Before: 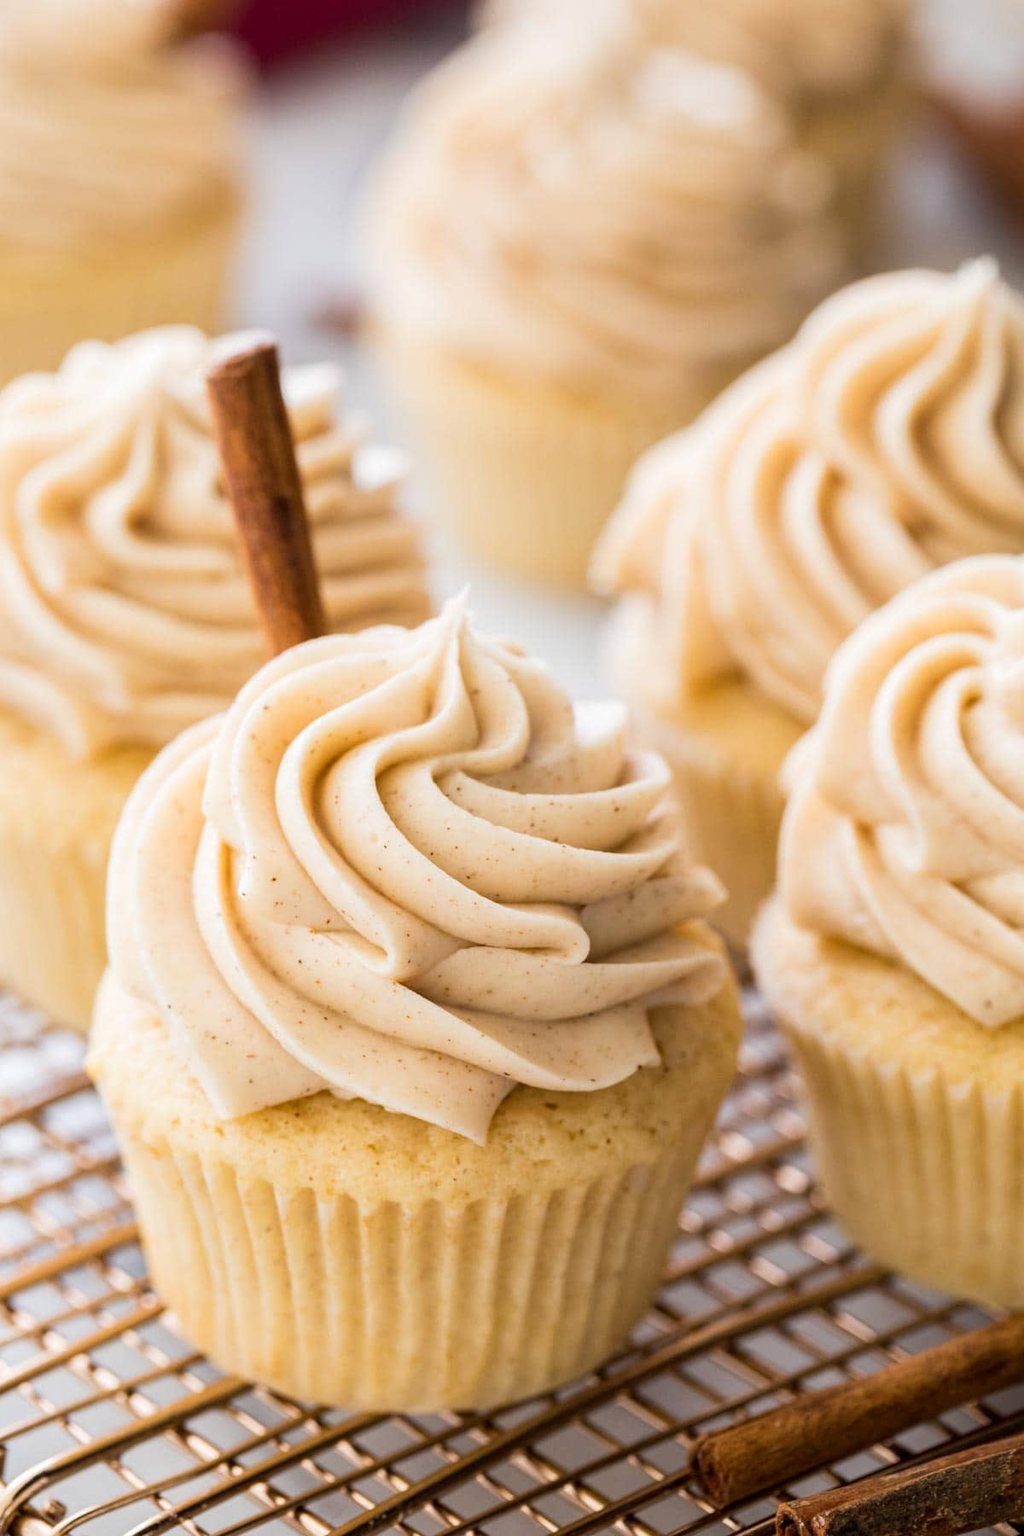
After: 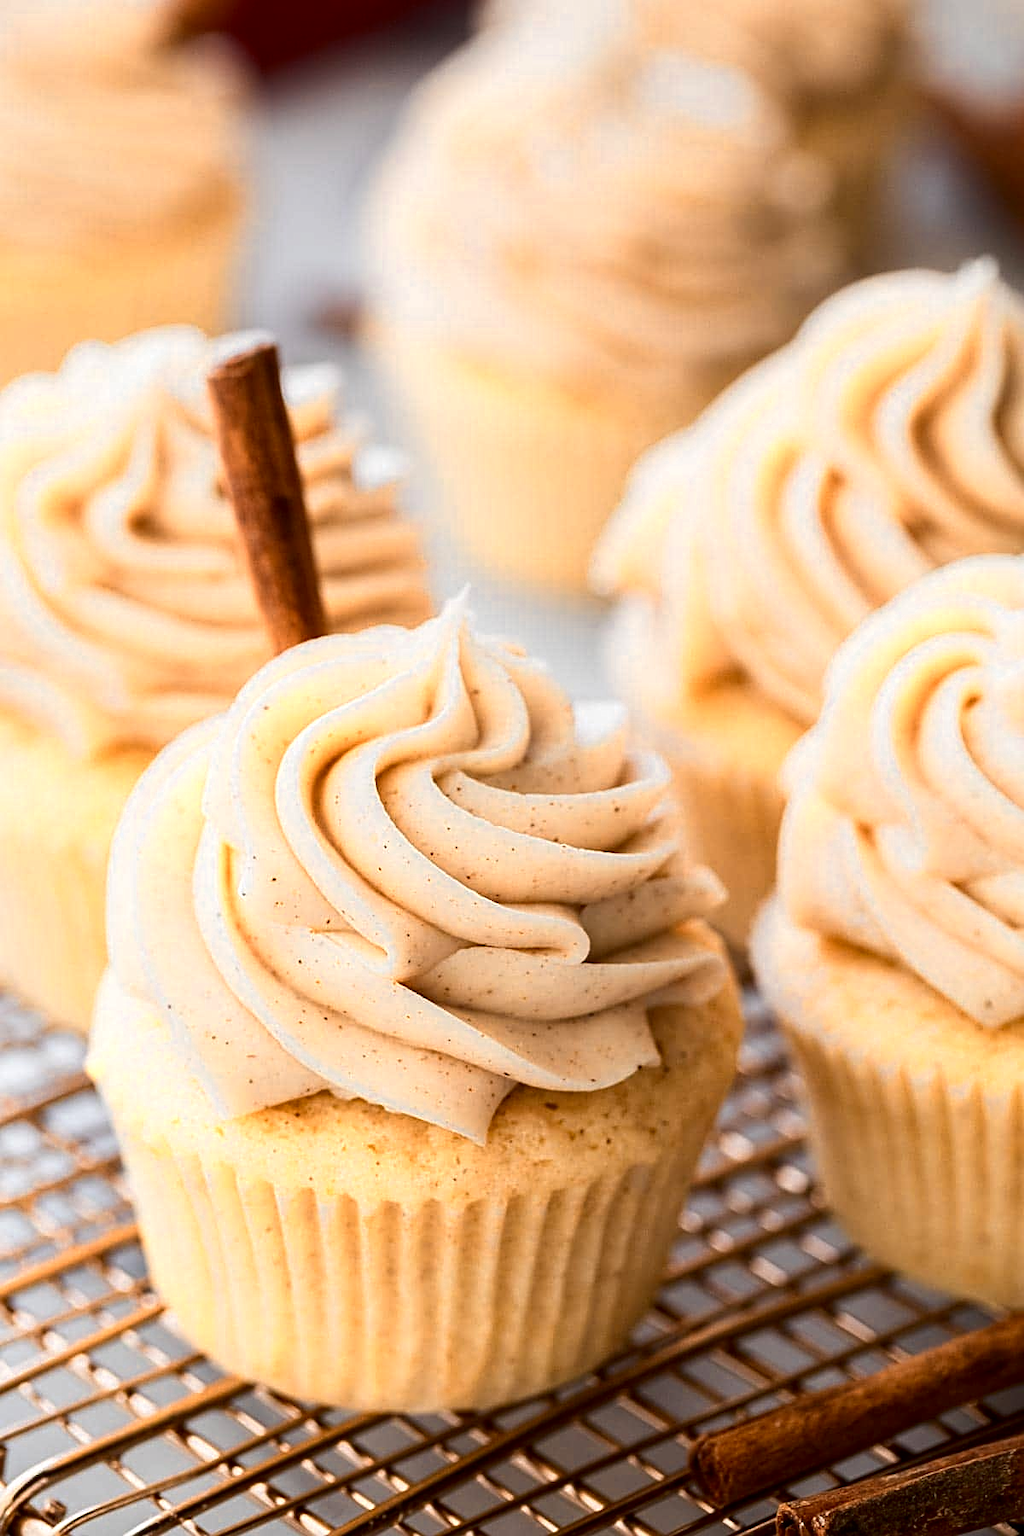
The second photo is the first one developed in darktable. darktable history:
sharpen: on, module defaults
color zones: curves: ch0 [(0.018, 0.548) (0.197, 0.654) (0.425, 0.447) (0.605, 0.658) (0.732, 0.579)]; ch1 [(0.105, 0.531) (0.224, 0.531) (0.386, 0.39) (0.618, 0.456) (0.732, 0.456) (0.956, 0.421)]; ch2 [(0.039, 0.583) (0.215, 0.465) (0.399, 0.544) (0.465, 0.548) (0.614, 0.447) (0.724, 0.43) (0.882, 0.623) (0.956, 0.632)]
contrast brightness saturation: brightness -0.213, saturation 0.081
